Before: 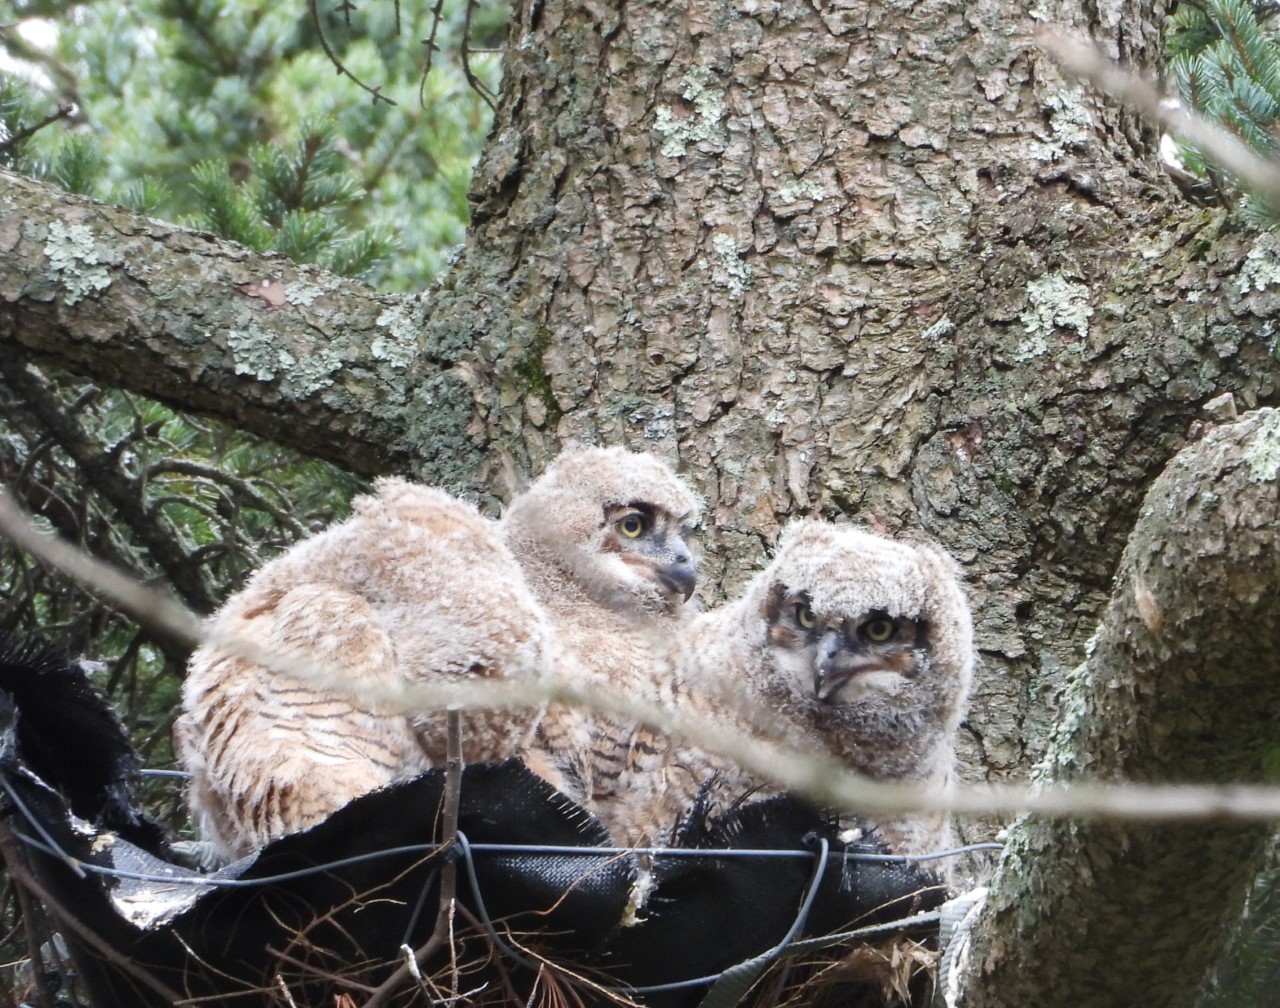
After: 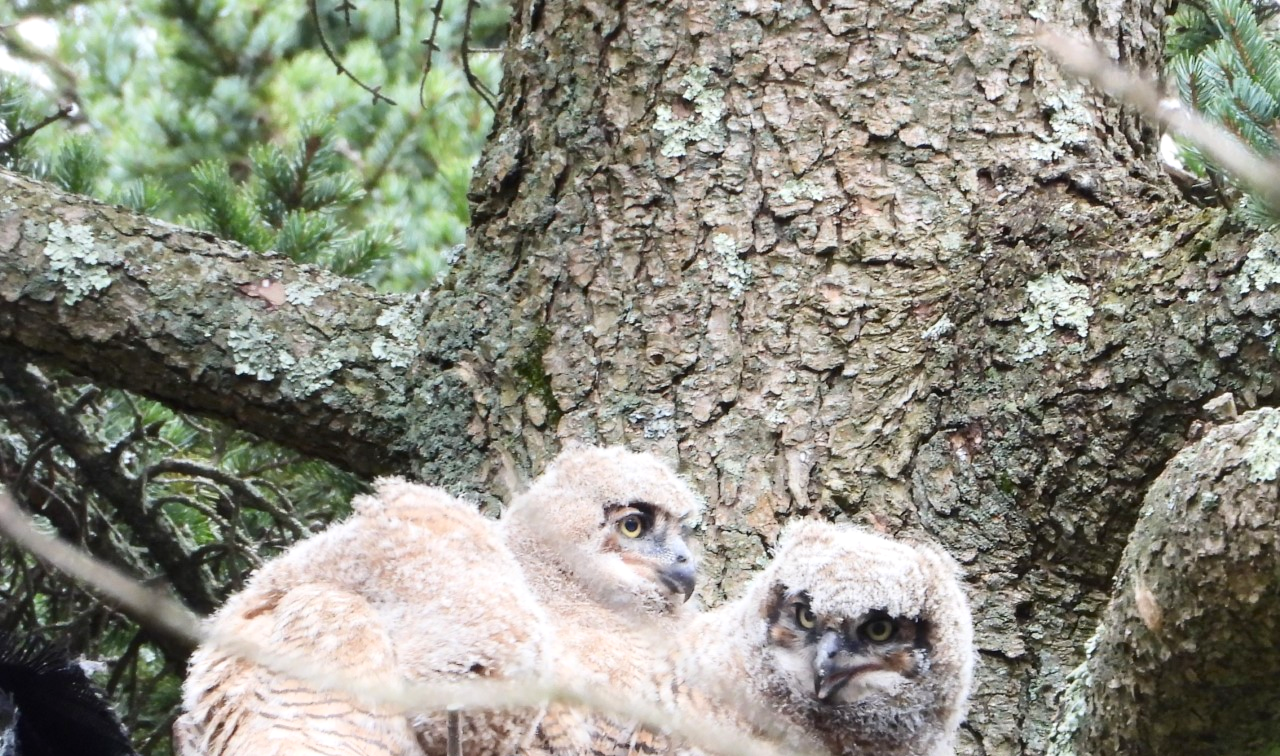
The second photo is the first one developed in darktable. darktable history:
contrast brightness saturation: contrast 0.15, brightness -0.01, saturation 0.1
crop: bottom 24.967%
exposure: exposure 0.078 EV, compensate highlight preservation false
shadows and highlights: highlights 70.7, soften with gaussian
